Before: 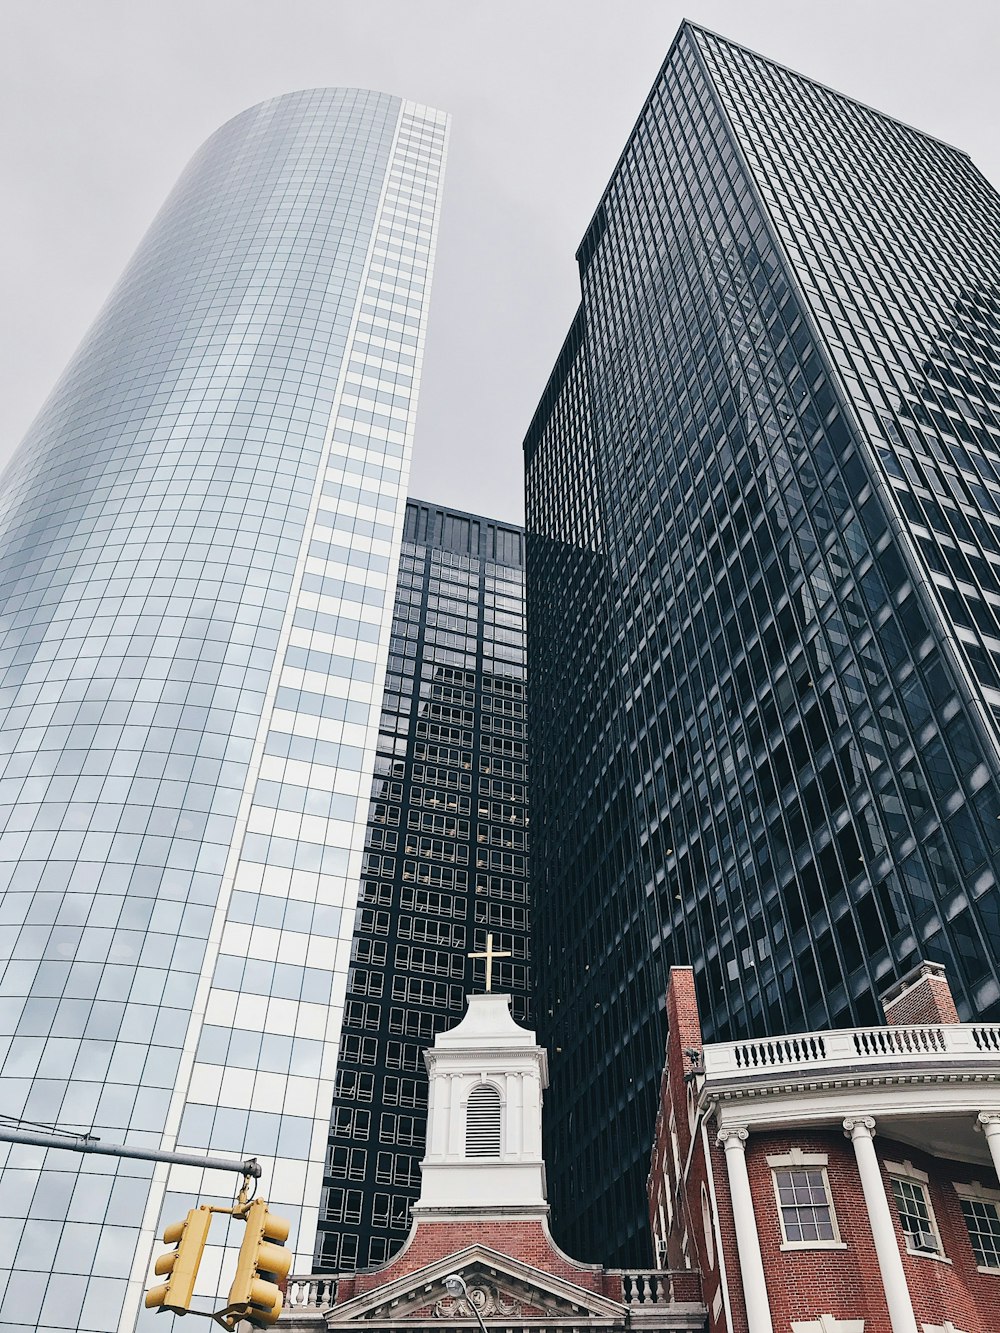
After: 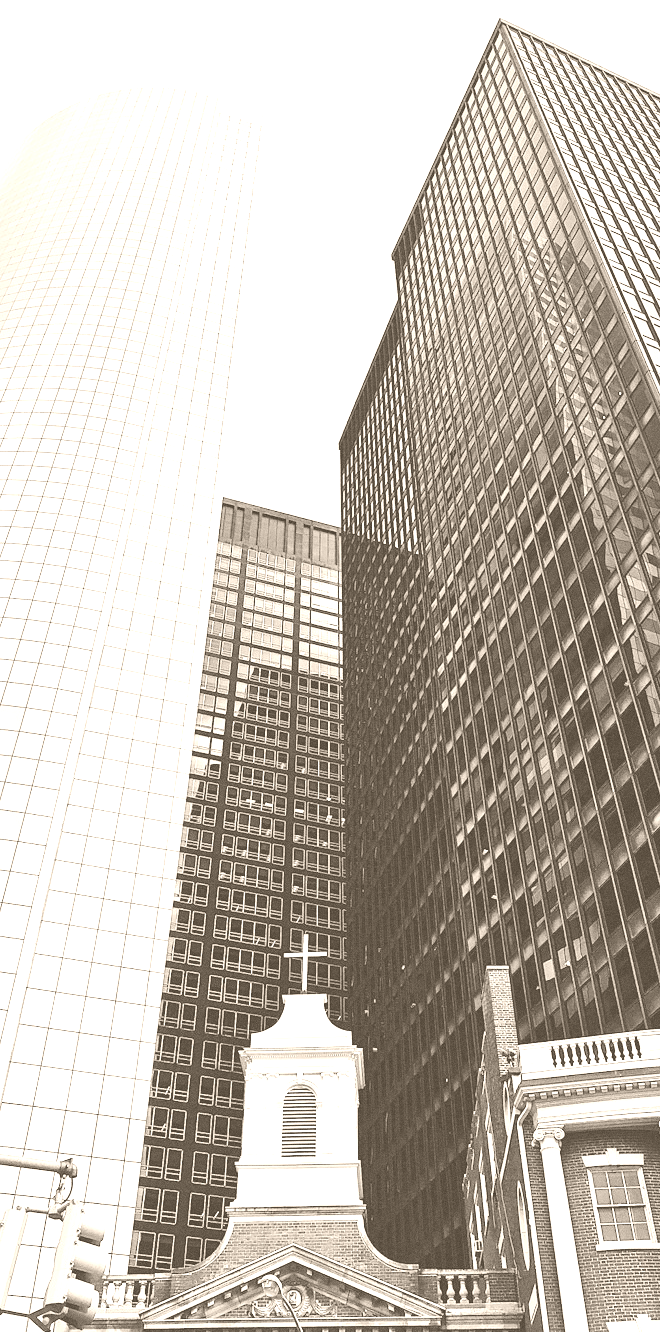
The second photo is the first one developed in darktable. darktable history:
colorize: hue 34.49°, saturation 35.33%, source mix 100%, version 1
crop and rotate: left 18.442%, right 15.508%
grain: coarseness 0.09 ISO
